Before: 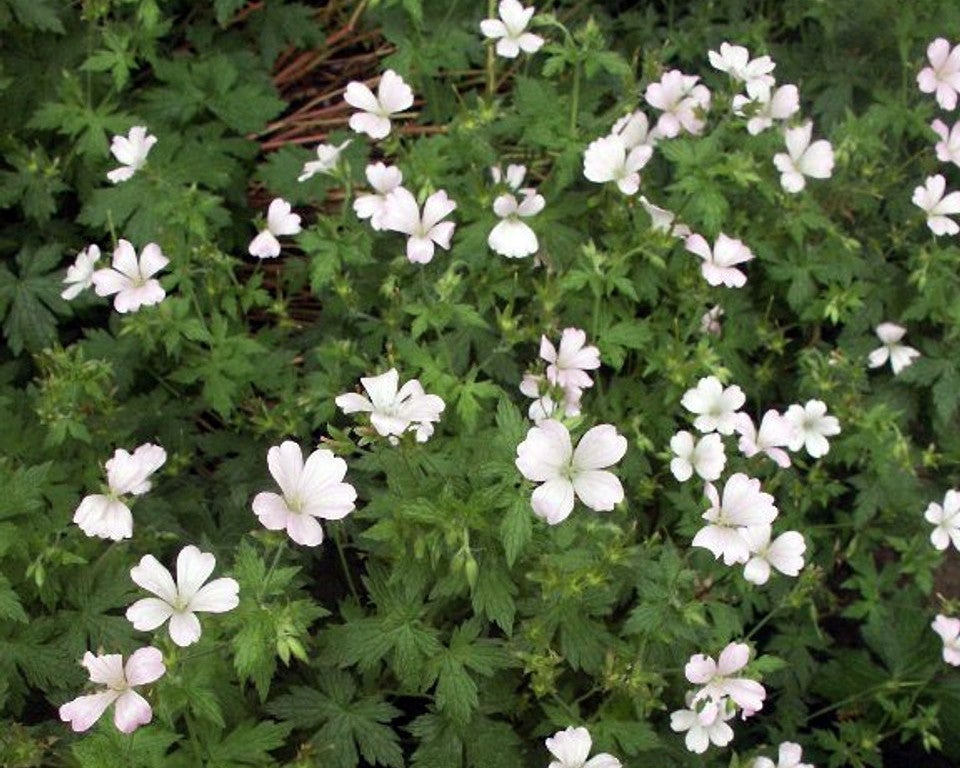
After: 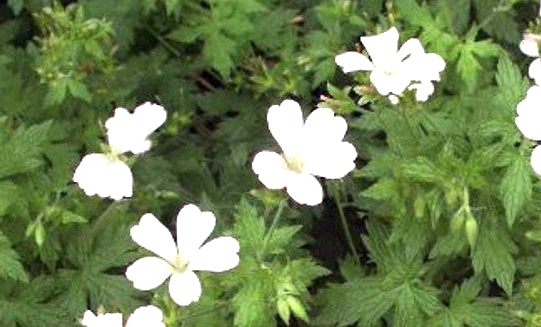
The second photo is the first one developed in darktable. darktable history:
white balance: emerald 1
exposure: black level correction 0, exposure 0.877 EV, compensate exposure bias true, compensate highlight preservation false
crop: top 44.483%, right 43.593%, bottom 12.892%
